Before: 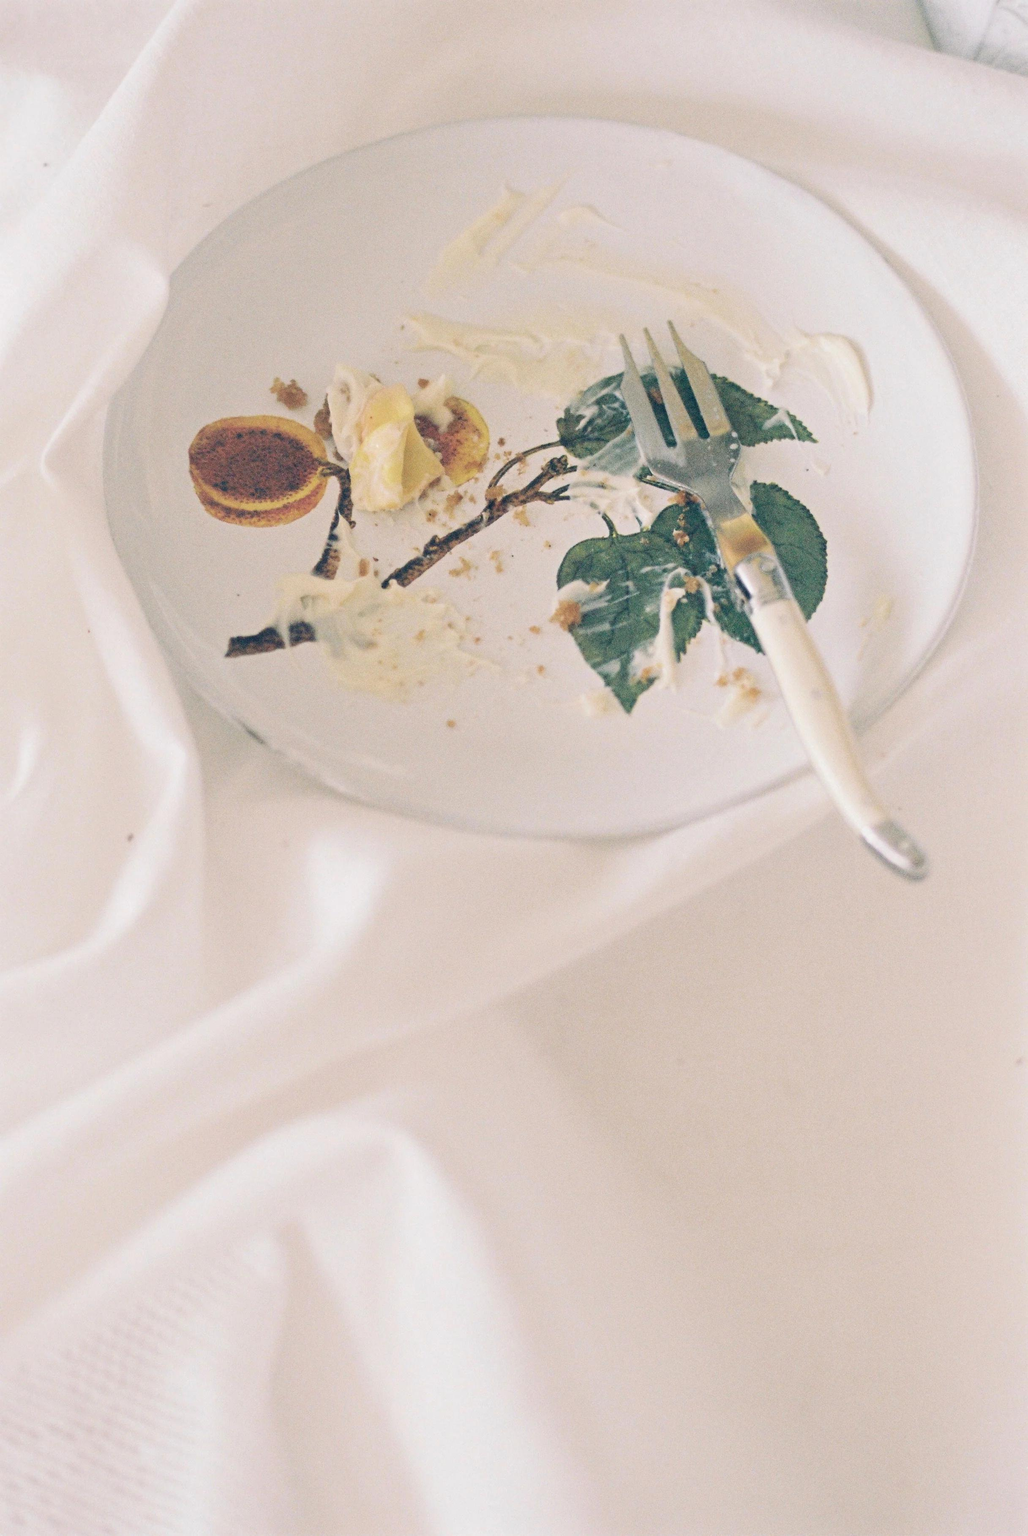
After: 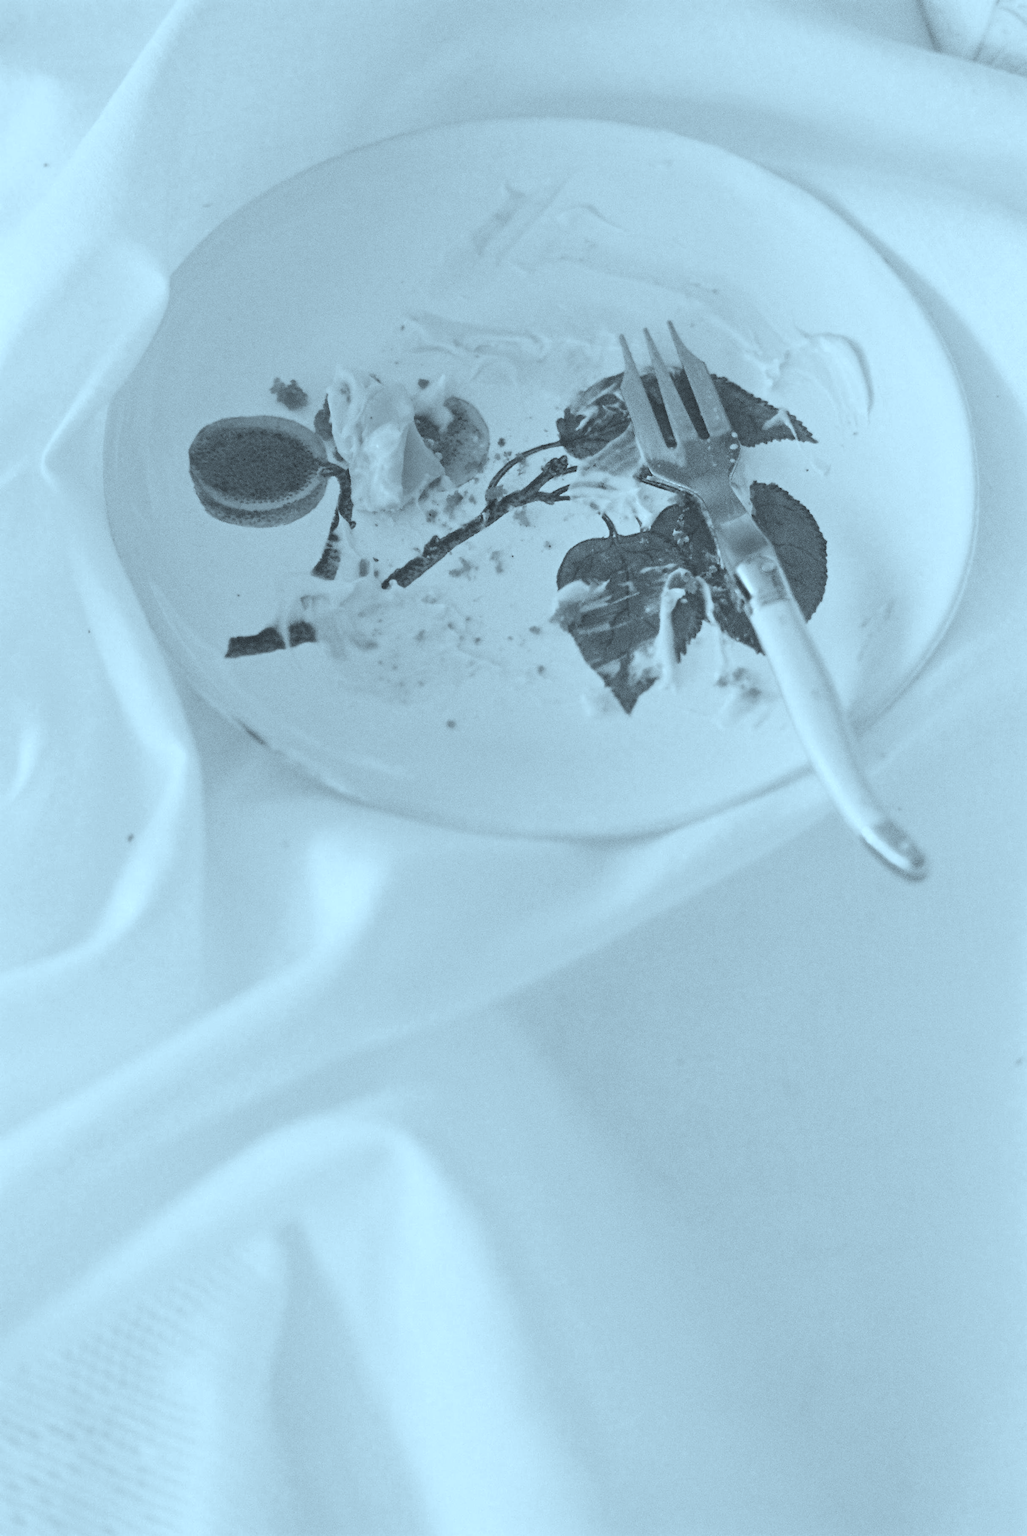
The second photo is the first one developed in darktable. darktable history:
color calibration: output gray [0.253, 0.26, 0.487, 0], illuminant as shot in camera, x 0.363, y 0.385, temperature 4536.55 K
color correction: highlights a* -12.06, highlights b* -15.48
tone curve: curves: ch0 [(0.001, 0.042) (0.128, 0.16) (0.452, 0.42) (0.603, 0.566) (0.754, 0.733) (1, 1)]; ch1 [(0, 0) (0.325, 0.327) (0.412, 0.441) (0.473, 0.466) (0.5, 0.499) (0.549, 0.558) (0.617, 0.625) (0.713, 0.7) (1, 1)]; ch2 [(0, 0) (0.386, 0.397) (0.445, 0.47) (0.505, 0.498) (0.529, 0.524) (0.574, 0.569) (0.652, 0.641) (1, 1)], color space Lab, independent channels, preserve colors none
